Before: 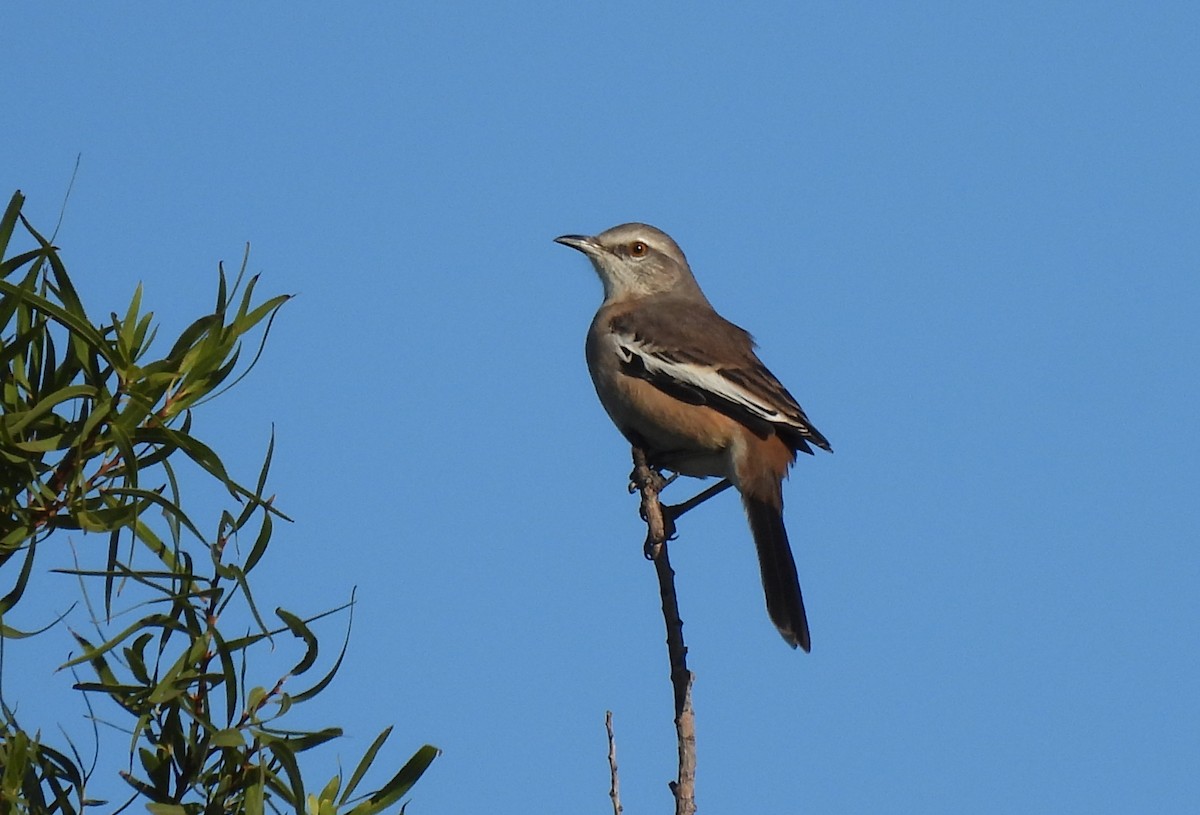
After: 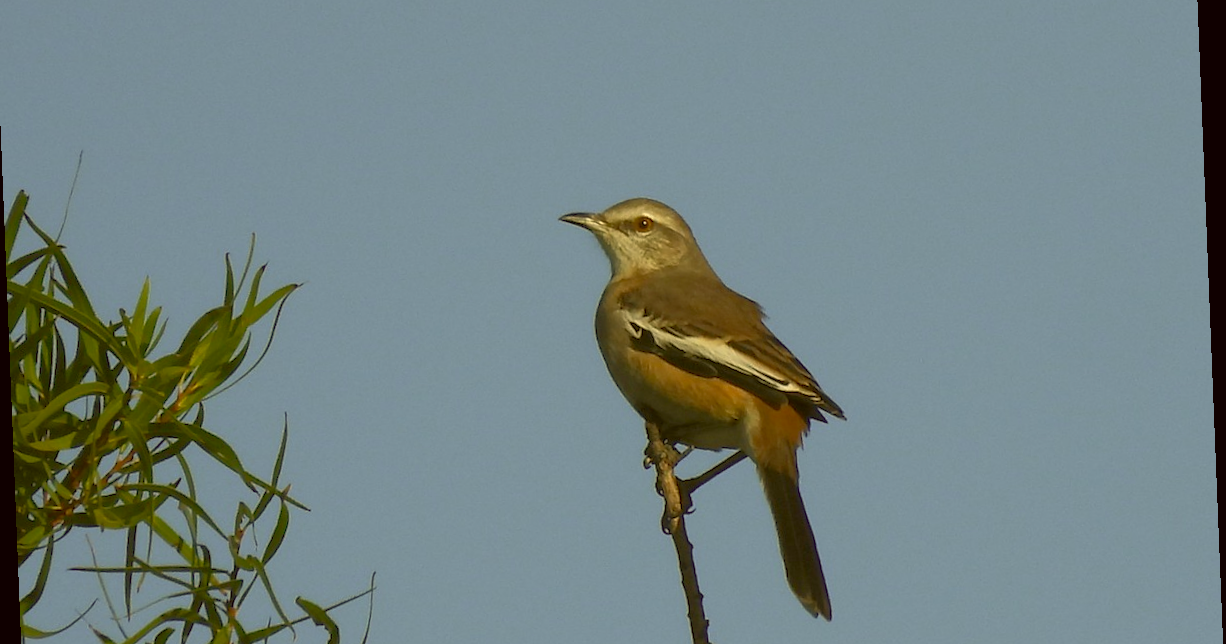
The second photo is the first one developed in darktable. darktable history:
color correction: highlights a* 0.162, highlights b* 29.53, shadows a* -0.162, shadows b* 21.09
white balance: emerald 1
rgb curve: curves: ch0 [(0, 0) (0.072, 0.166) (0.217, 0.293) (0.414, 0.42) (1, 1)], compensate middle gray true, preserve colors basic power
crop: left 0.387%, top 5.469%, bottom 19.809%
rotate and perspective: rotation -2.29°, automatic cropping off
